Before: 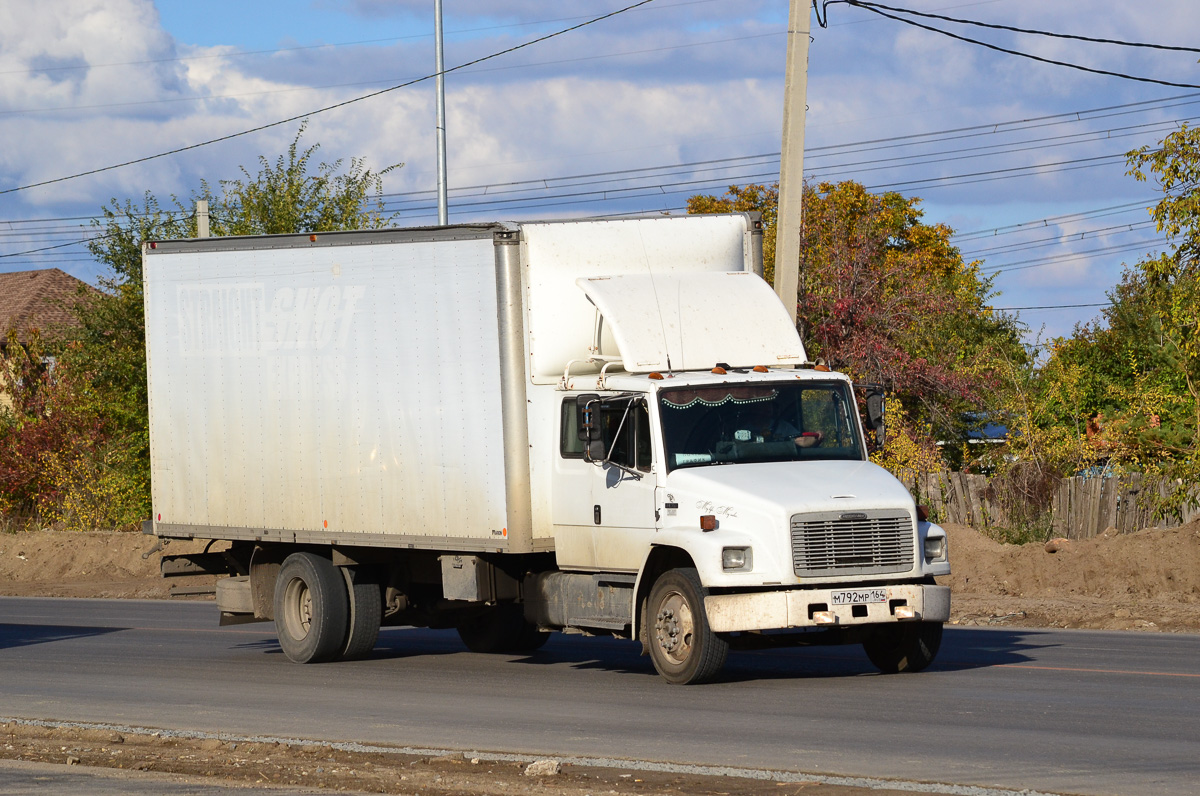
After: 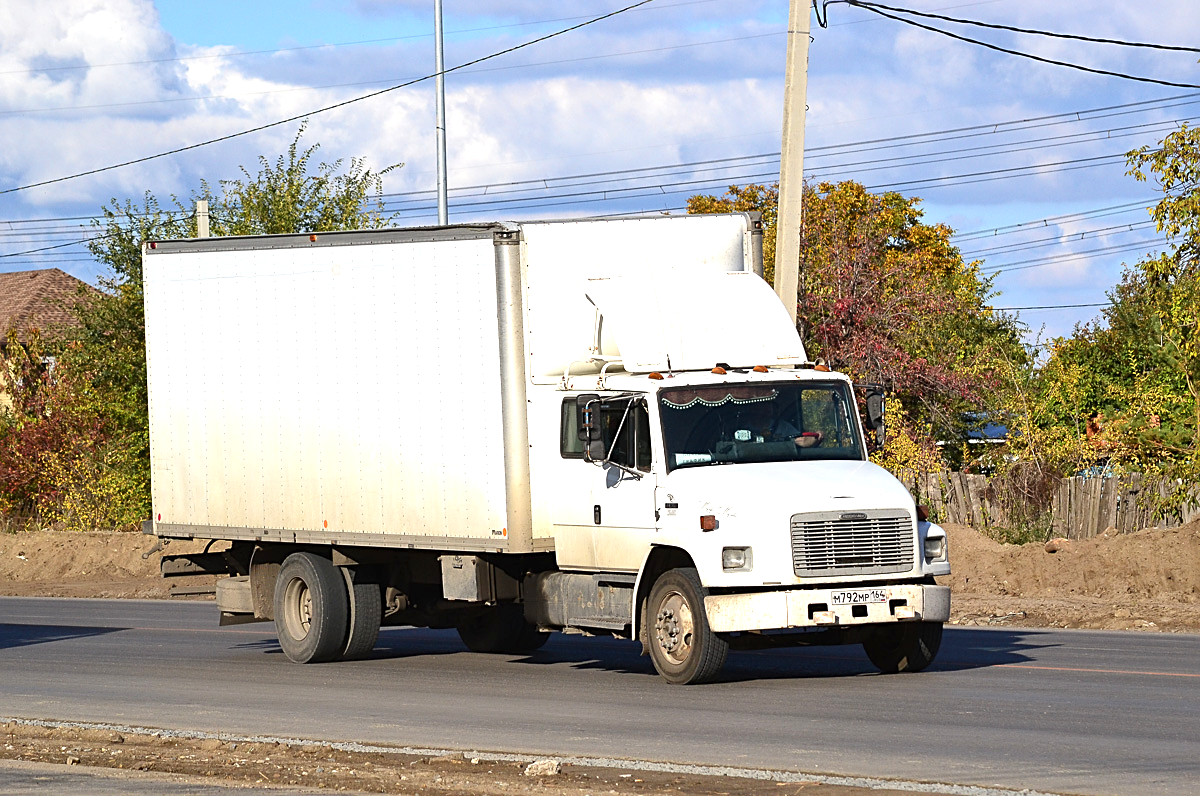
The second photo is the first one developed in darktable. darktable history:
shadows and highlights: shadows 12, white point adjustment 1.2, highlights -0.36, soften with gaussian
sharpen: on, module defaults
exposure: exposure 0.556 EV, compensate highlight preservation false
